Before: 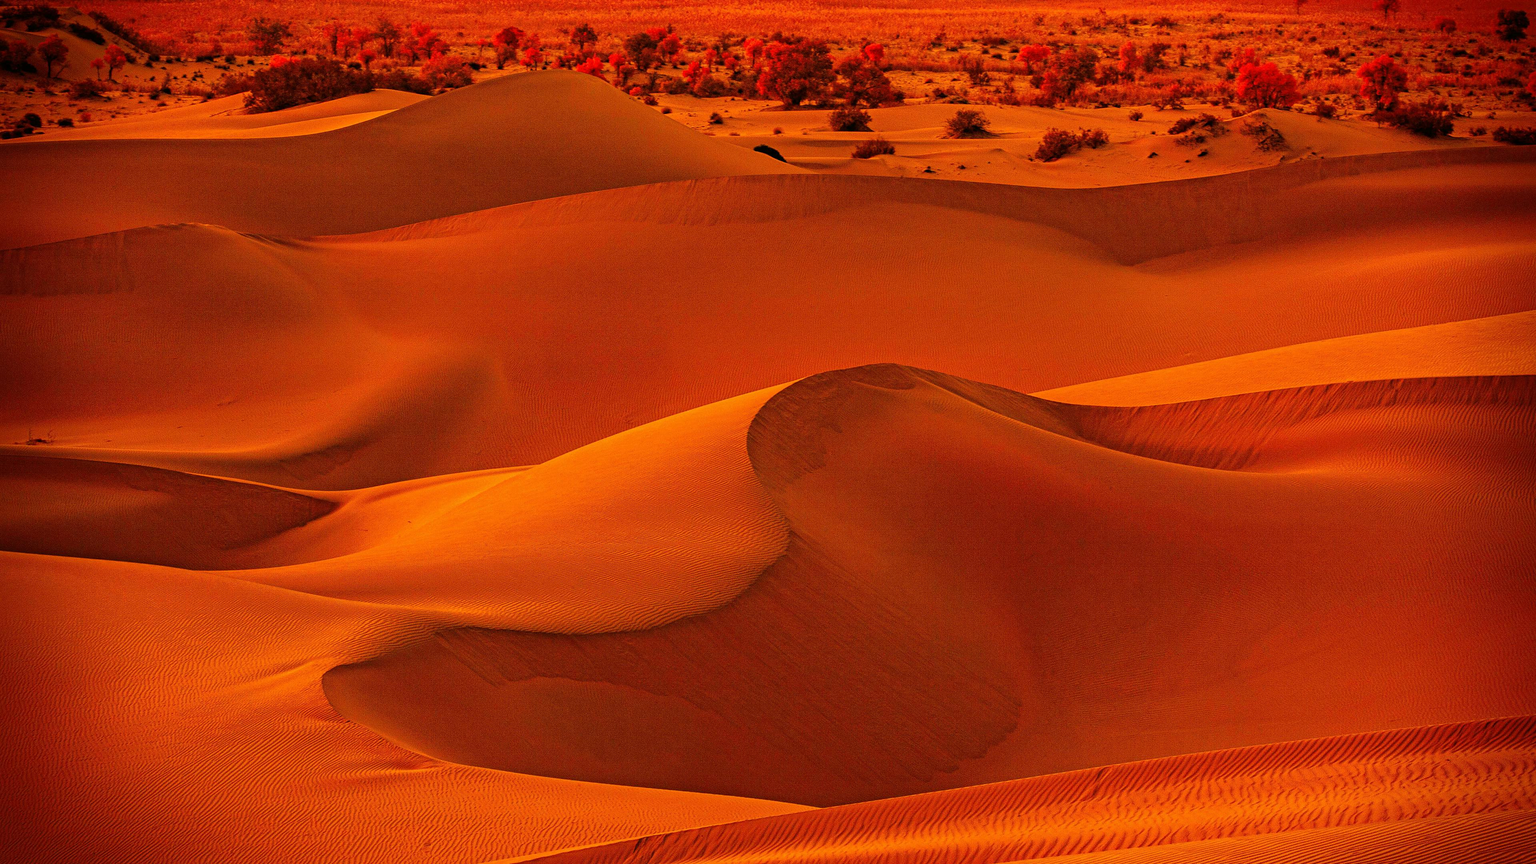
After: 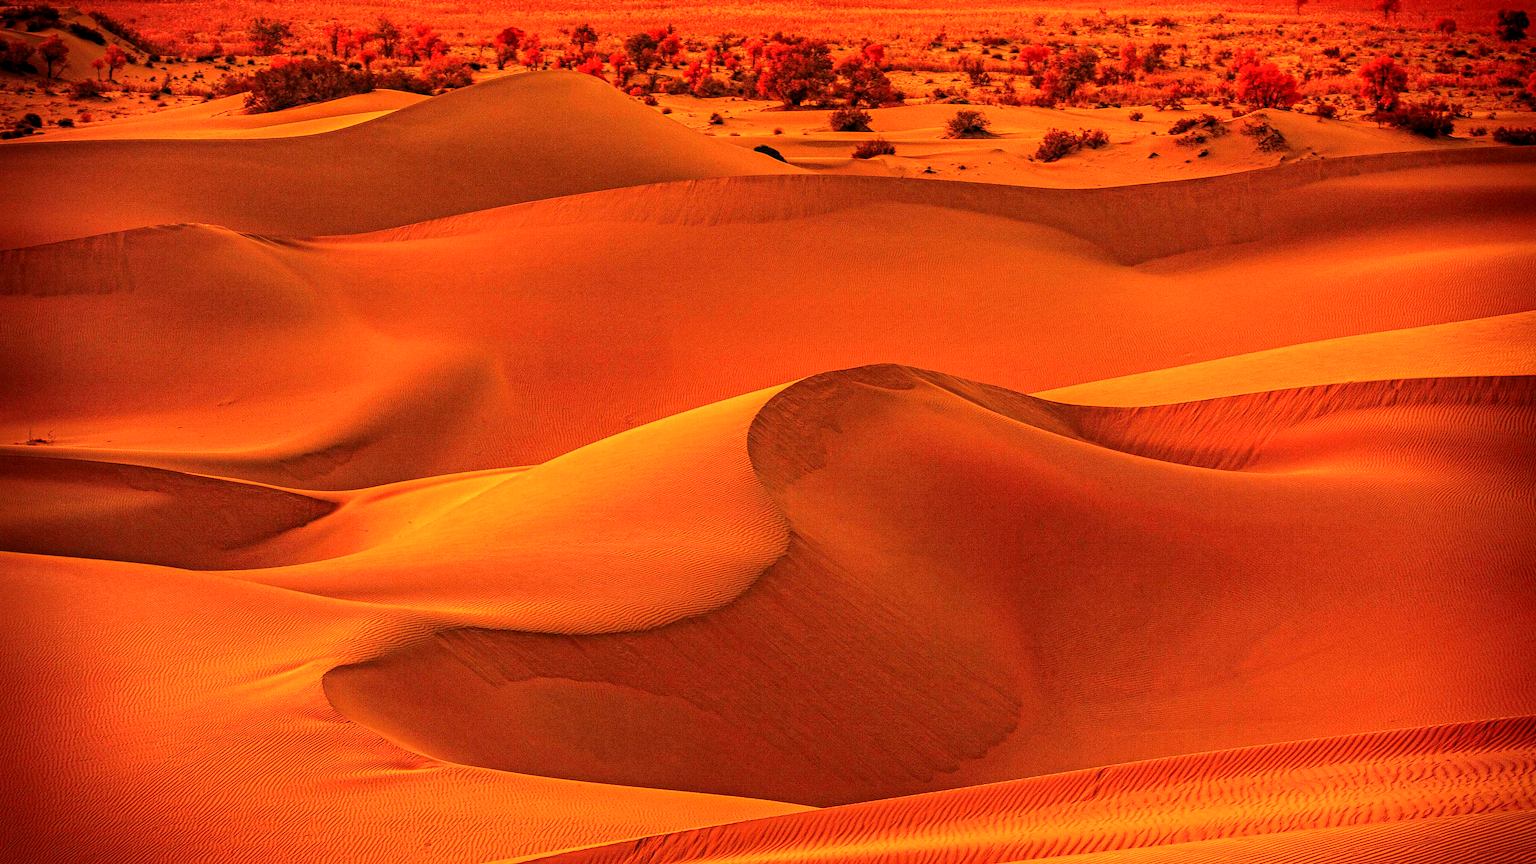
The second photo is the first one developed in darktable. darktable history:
local contrast: on, module defaults
exposure: black level correction 0, exposure 0.7 EV, compensate exposure bias true, compensate highlight preservation false
